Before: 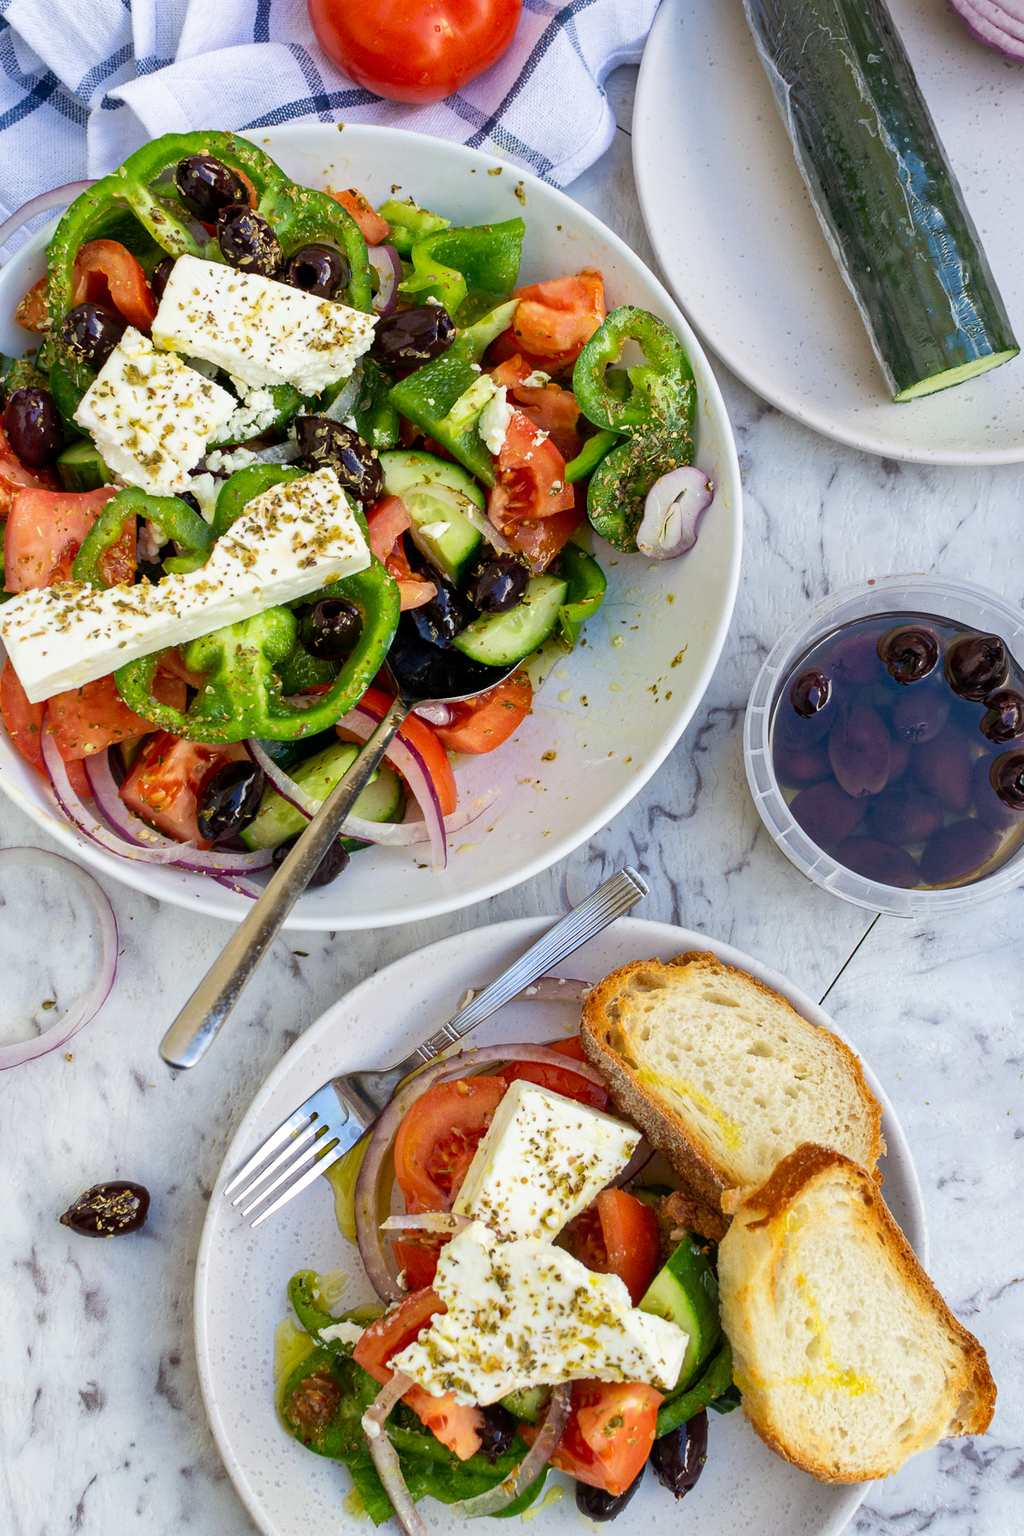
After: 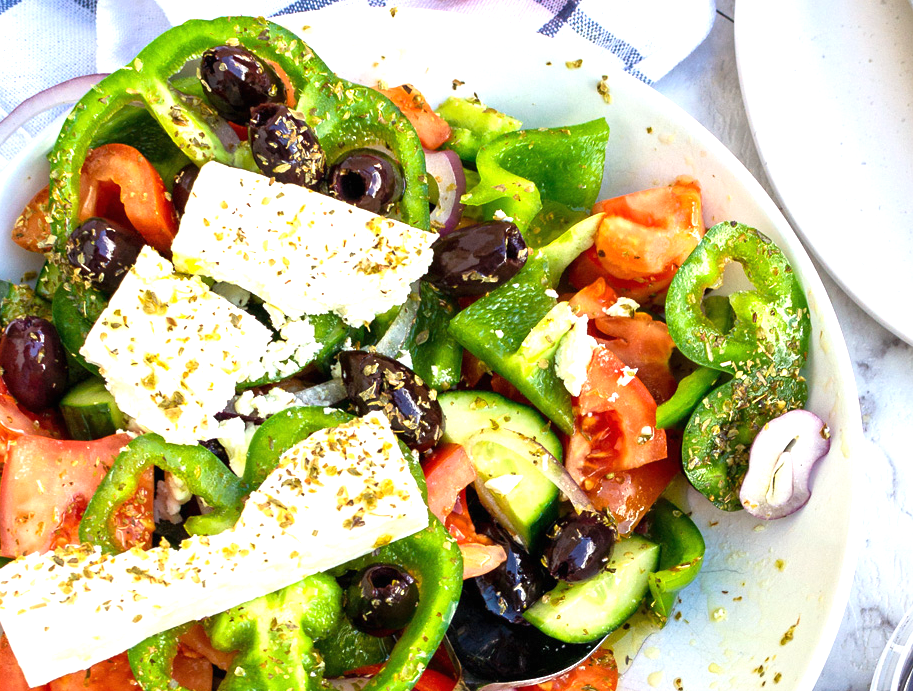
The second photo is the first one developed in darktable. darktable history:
crop: left 0.514%, top 7.631%, right 23.348%, bottom 53.964%
exposure: black level correction 0, exposure 1 EV, compensate highlight preservation false
